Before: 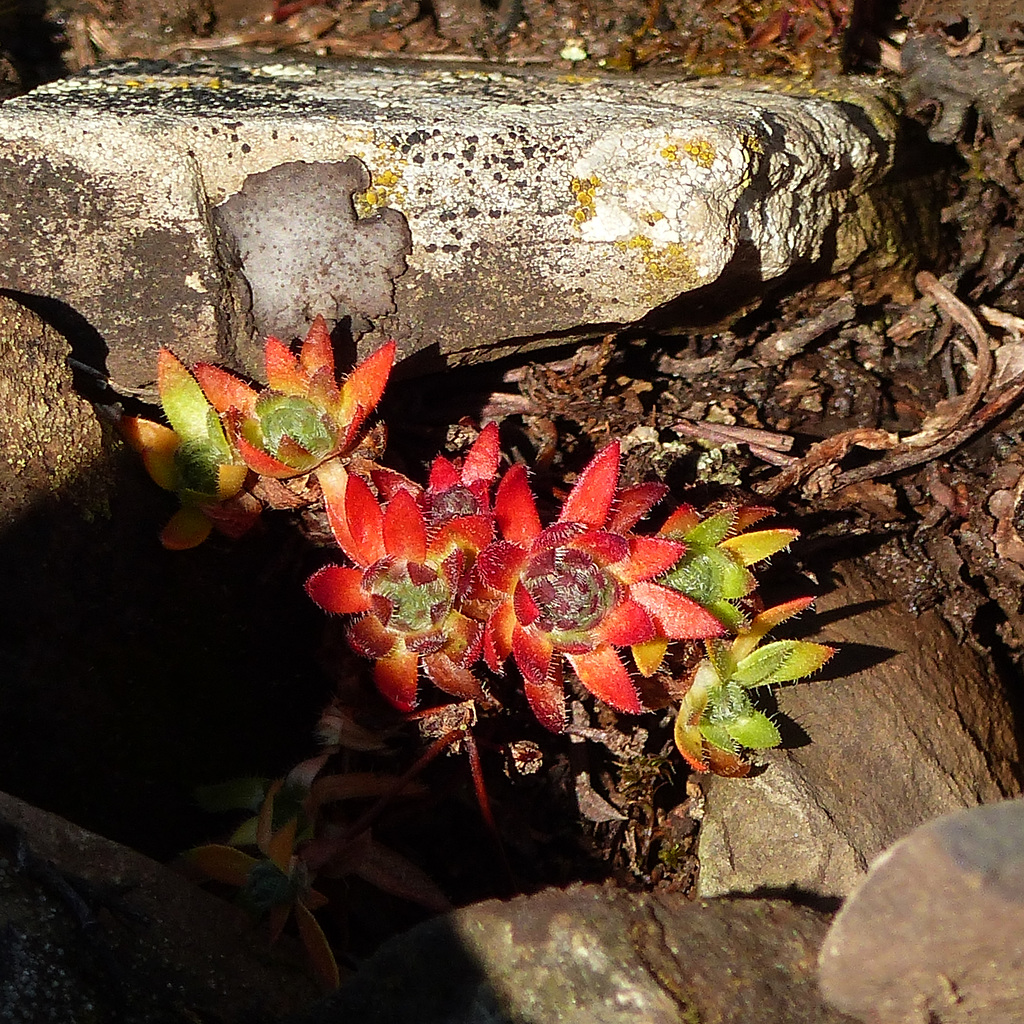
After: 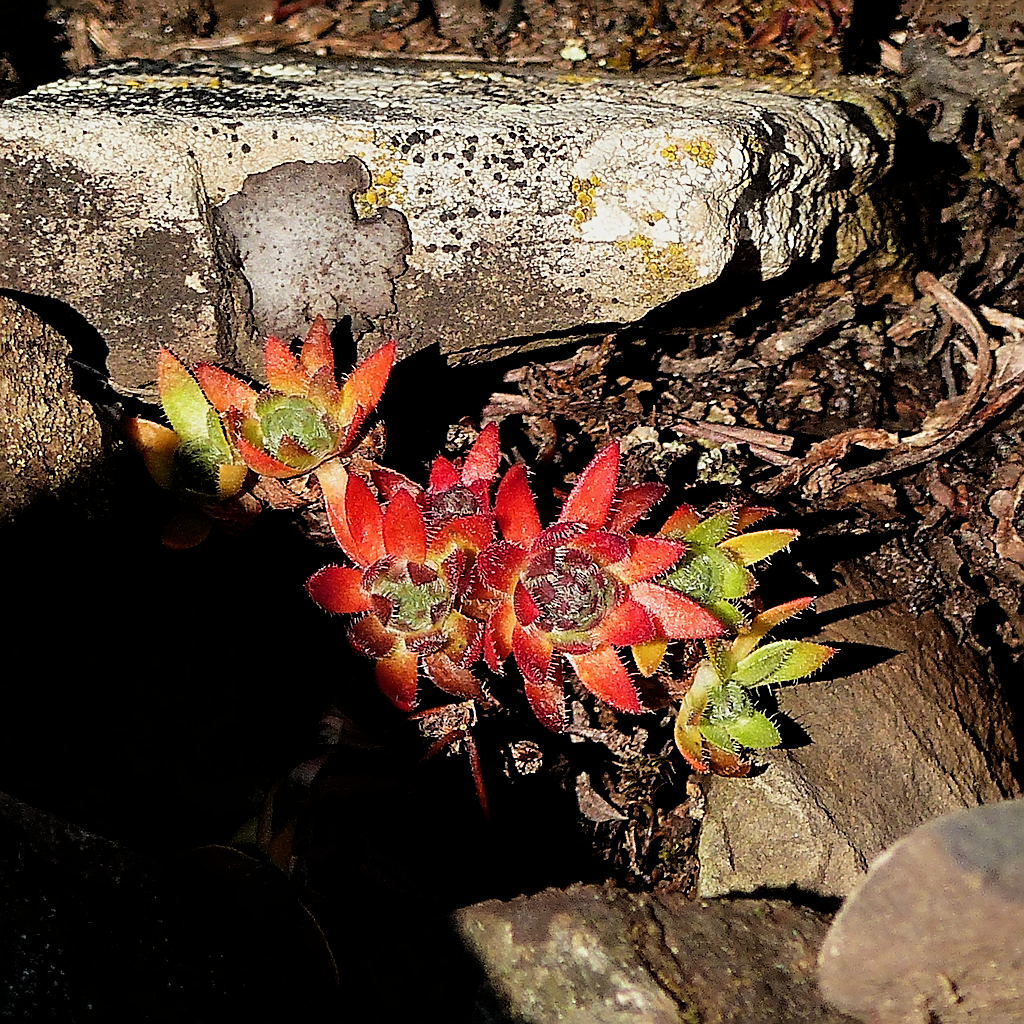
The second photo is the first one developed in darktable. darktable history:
filmic rgb: black relative exposure -5.1 EV, white relative exposure 3.17 EV, threshold 3.01 EV, hardness 3.44, contrast 1.185, highlights saturation mix -30.07%, enable highlight reconstruction true
sharpen: on, module defaults
